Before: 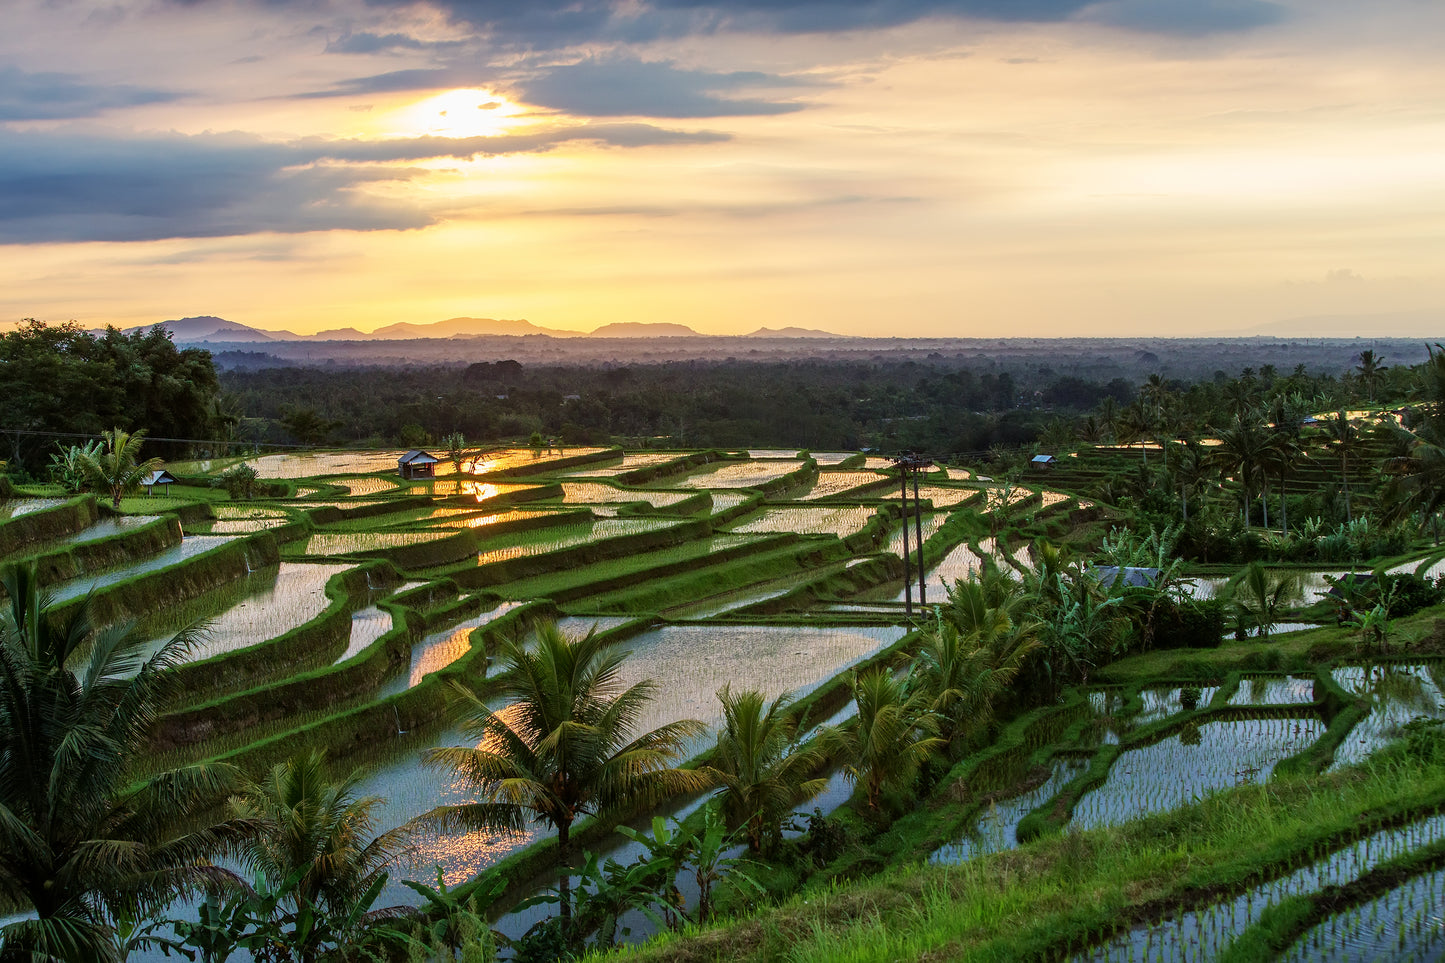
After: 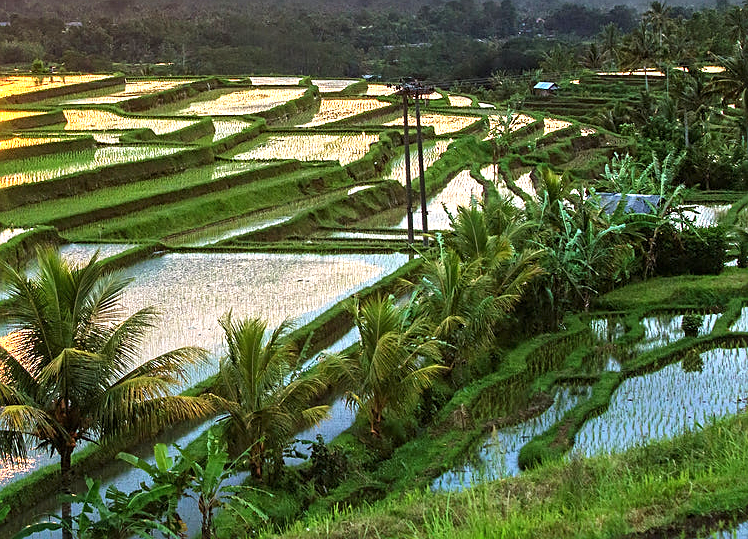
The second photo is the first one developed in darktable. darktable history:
crop: left 34.479%, top 38.822%, right 13.718%, bottom 5.172%
exposure: black level correction 0, exposure 1.1 EV, compensate exposure bias true, compensate highlight preservation false
sharpen: on, module defaults
